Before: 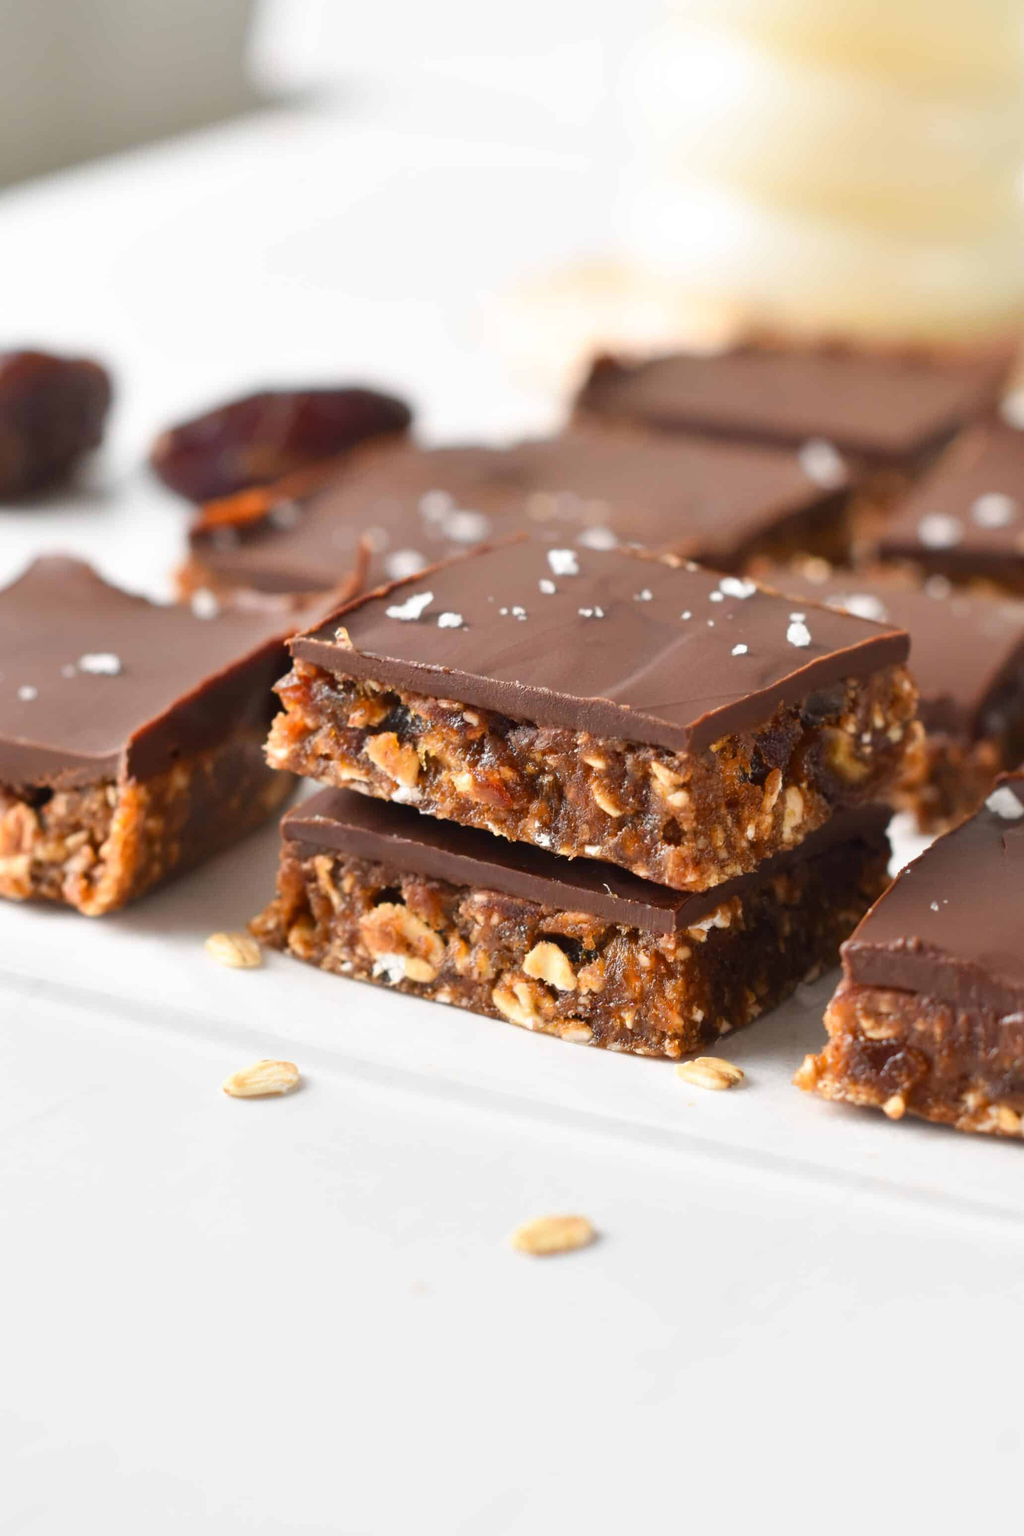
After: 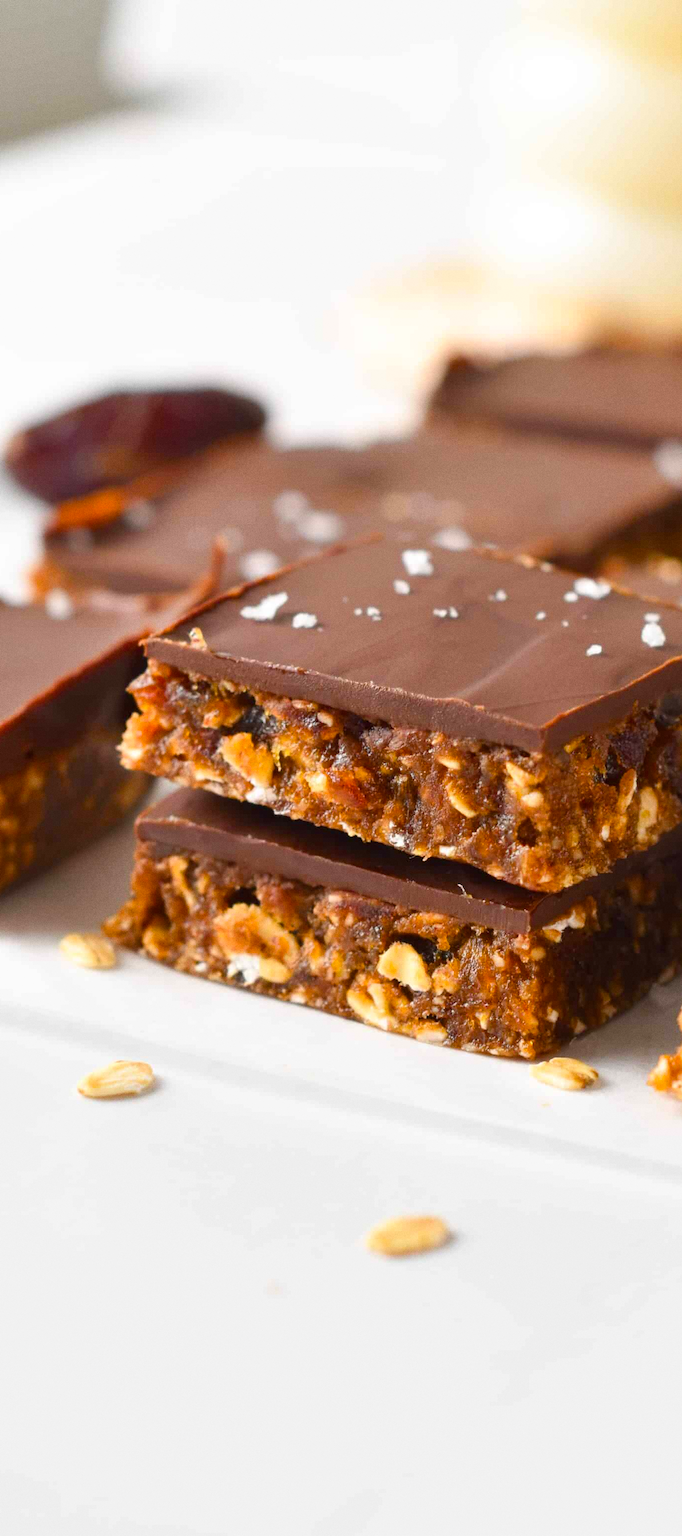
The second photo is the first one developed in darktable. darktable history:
color balance rgb: perceptual saturation grading › global saturation 30%
crop and rotate: left 14.292%, right 19.041%
grain: coarseness 0.09 ISO
